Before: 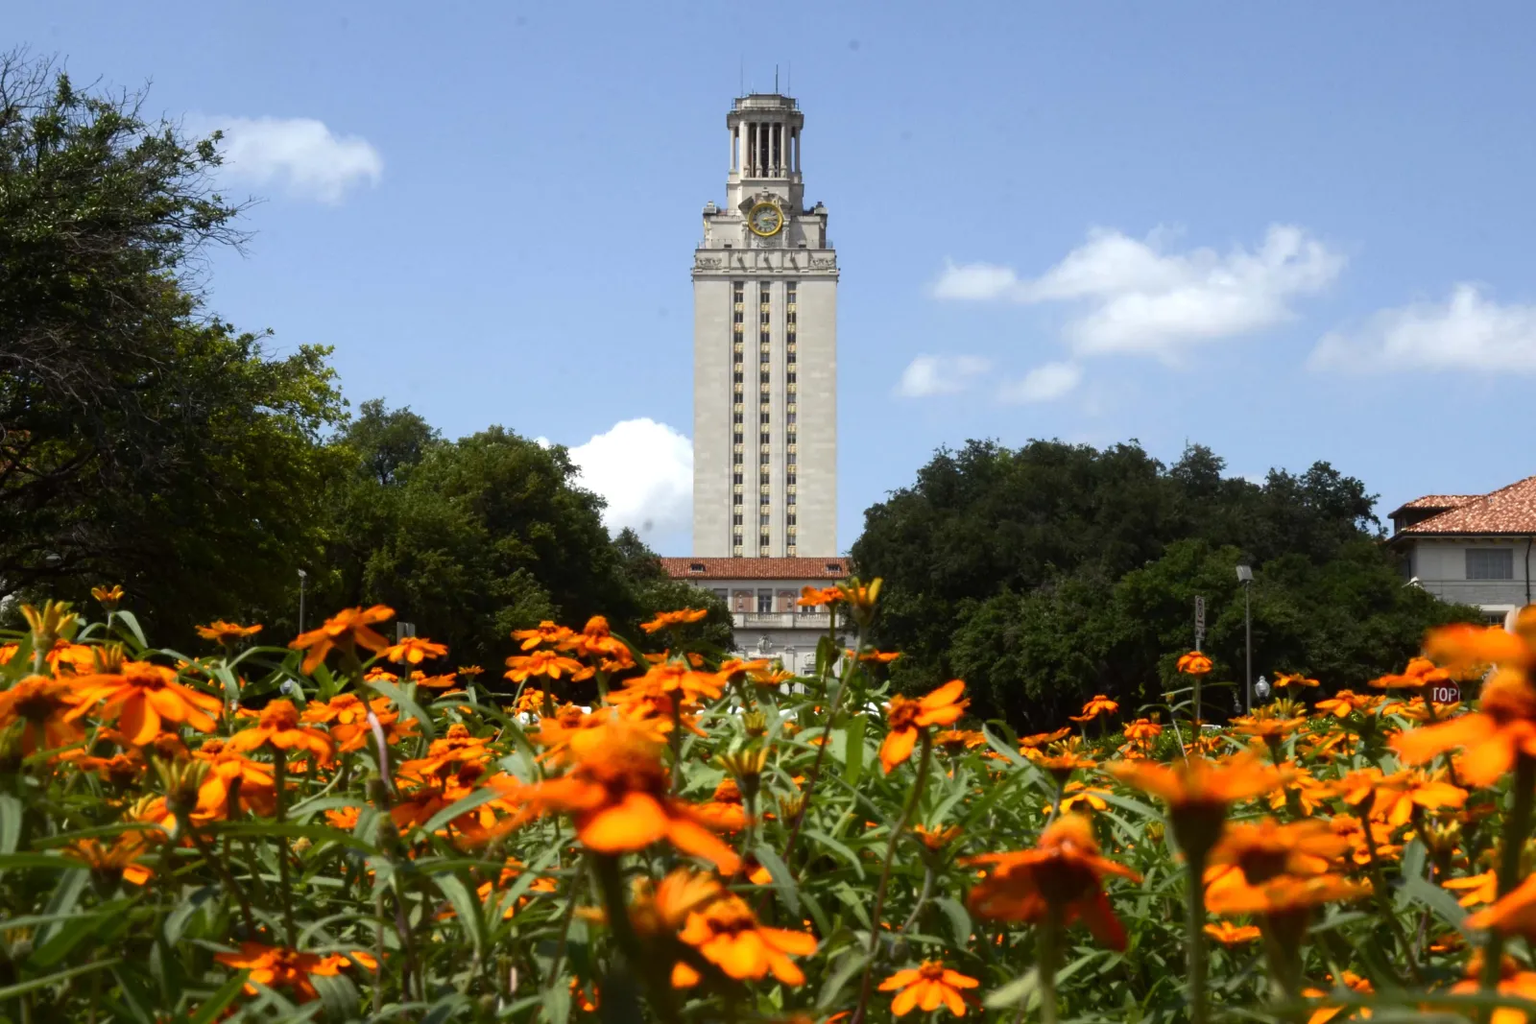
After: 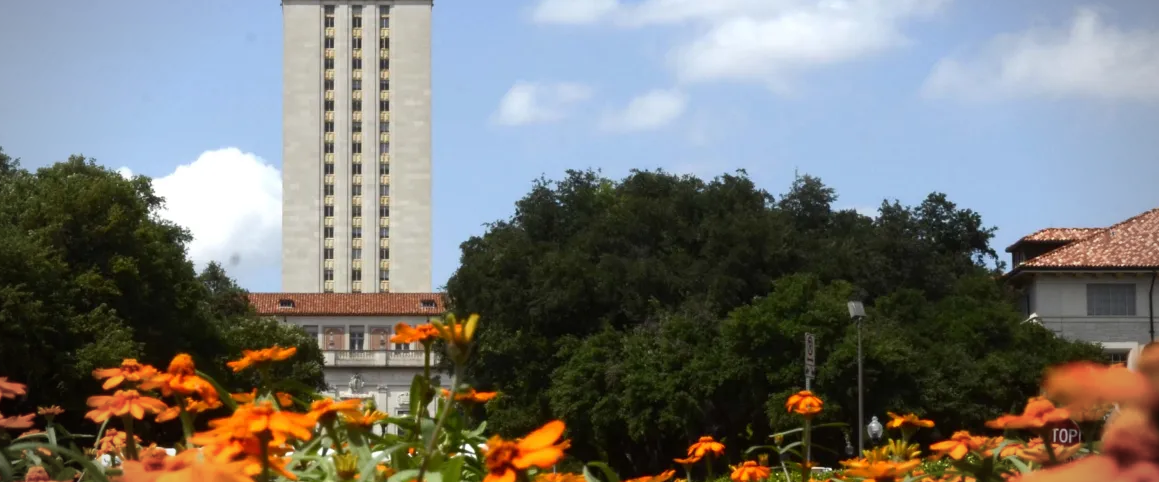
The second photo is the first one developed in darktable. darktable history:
vignetting: fall-off start 78.67%, width/height ratio 1.328
crop and rotate: left 27.558%, top 27.03%, bottom 27.78%
